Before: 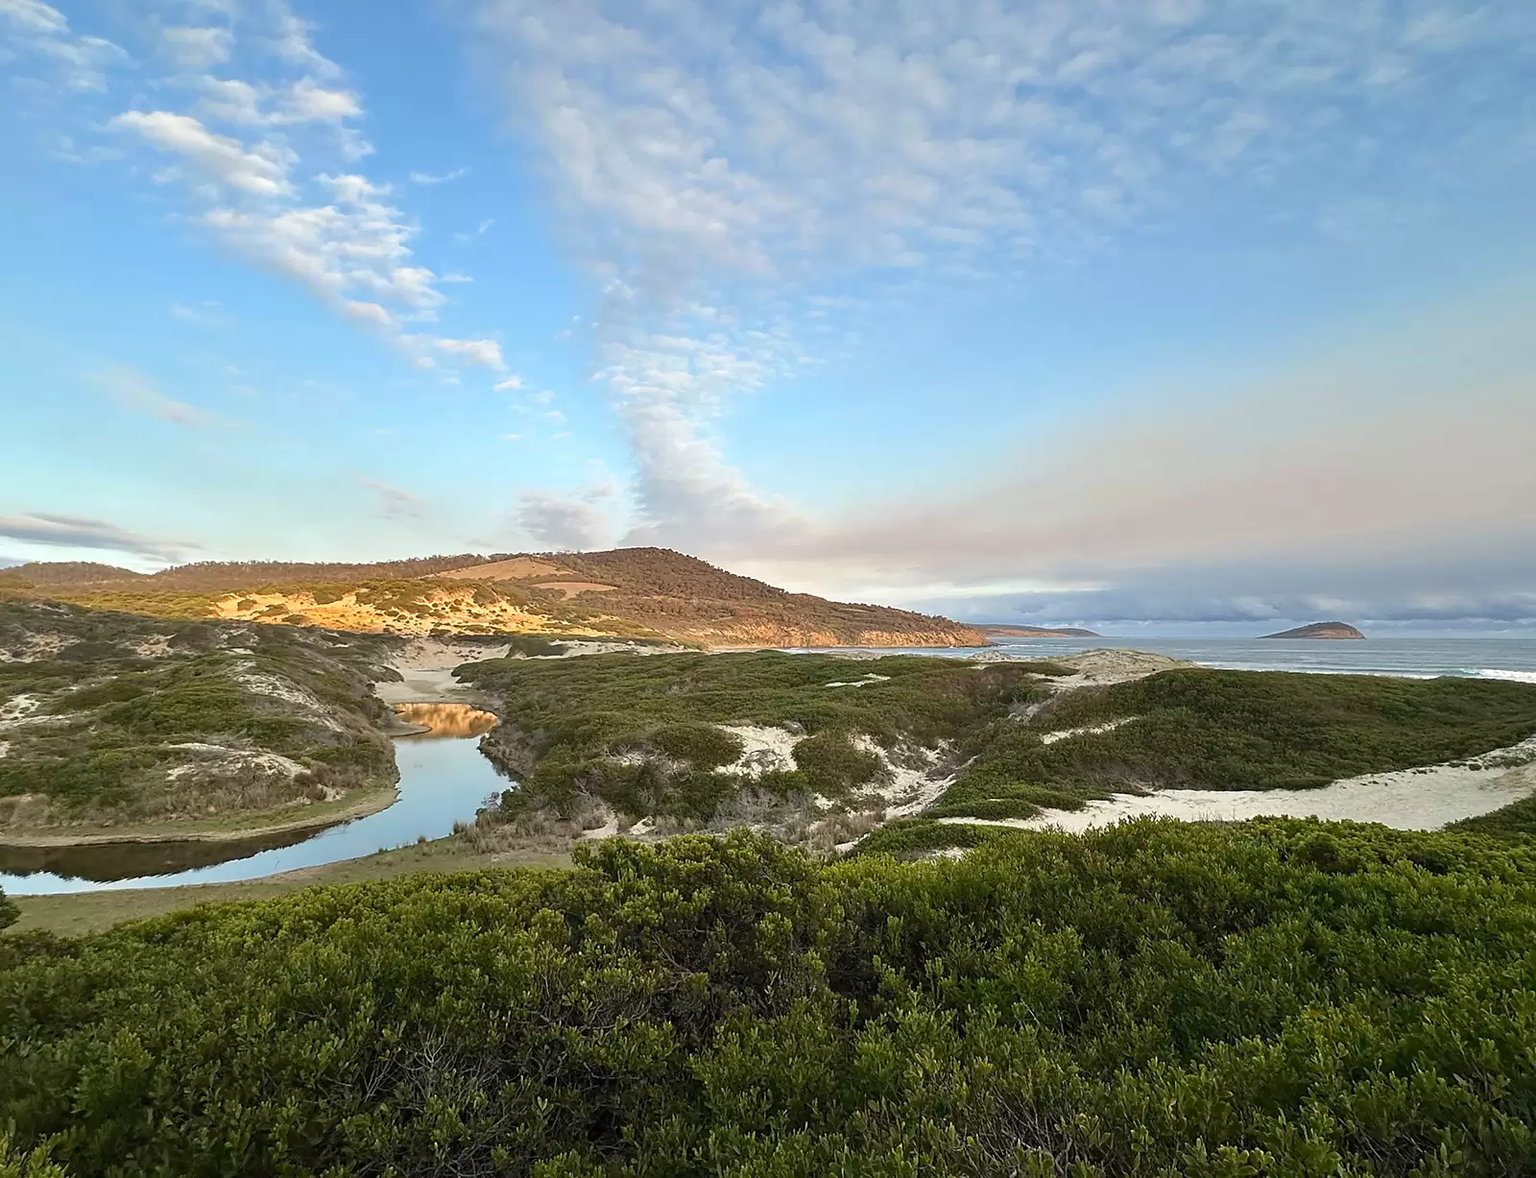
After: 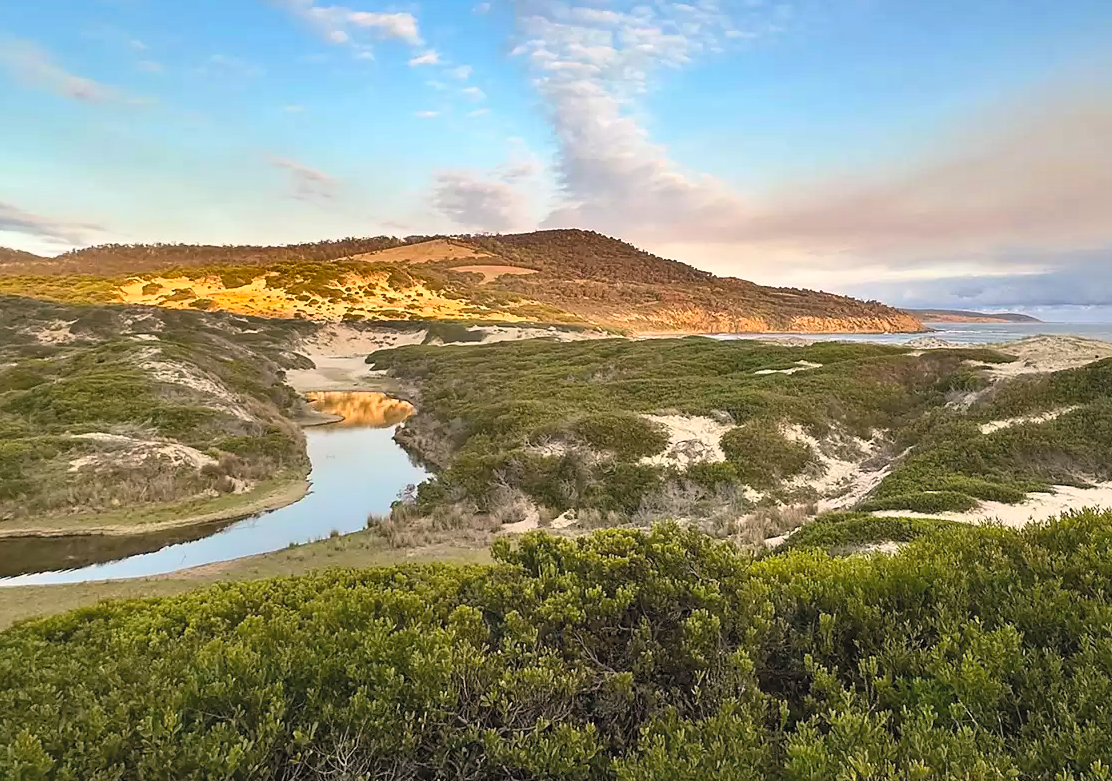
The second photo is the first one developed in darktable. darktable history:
contrast brightness saturation: contrast 0.141, brightness 0.217
crop: left 6.609%, top 27.853%, right 23.842%, bottom 8.441%
color correction: highlights a* 5.93, highlights b* 4.74
shadows and highlights: shadows 30.69, highlights -62.88, soften with gaussian
color balance rgb: perceptual saturation grading › global saturation 16.171%
